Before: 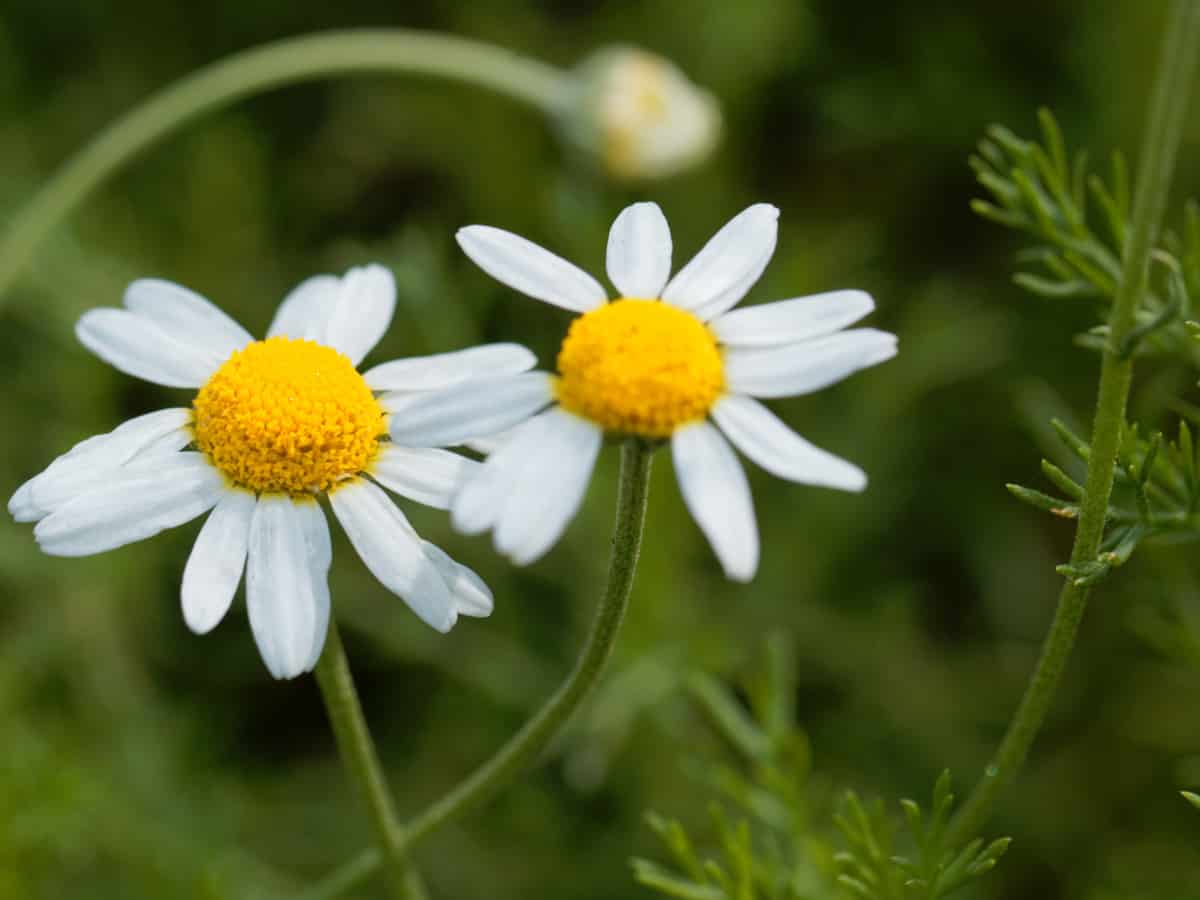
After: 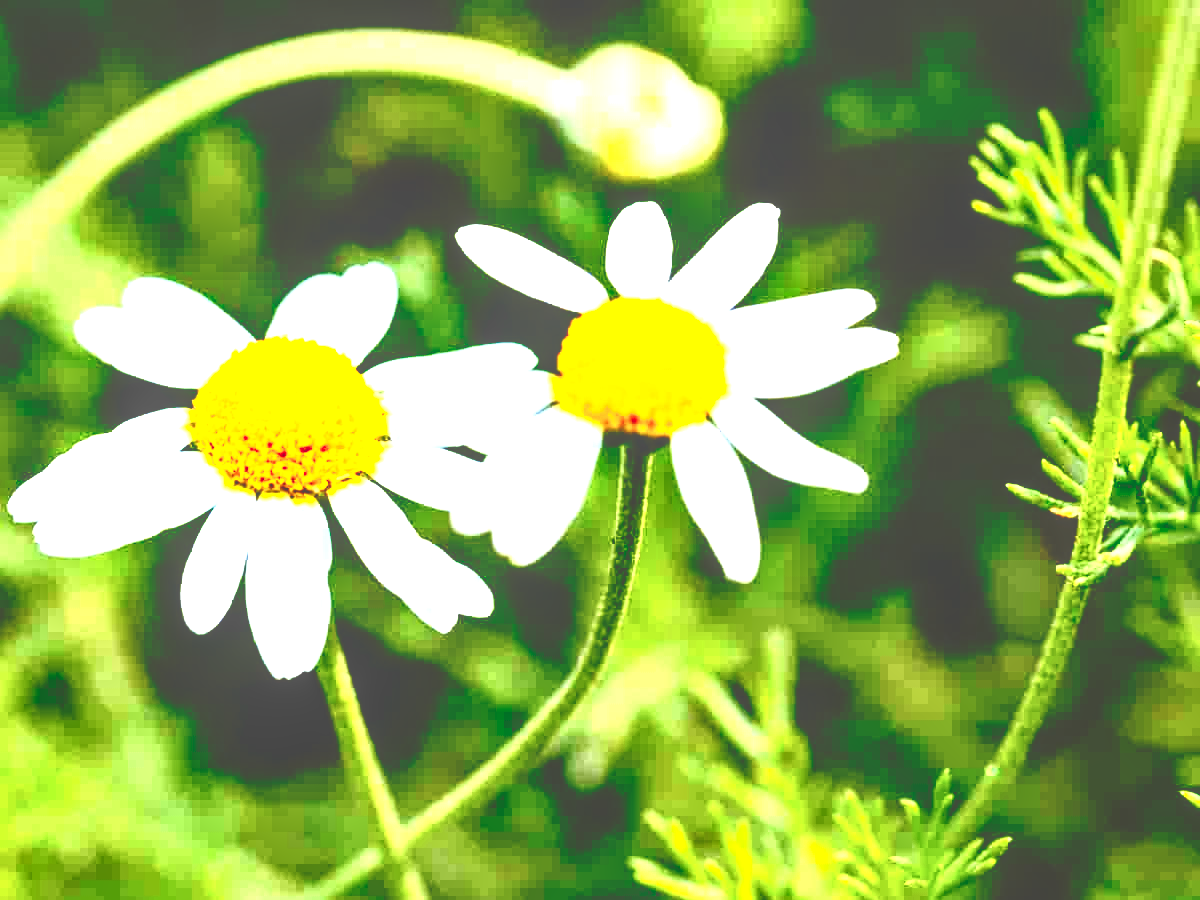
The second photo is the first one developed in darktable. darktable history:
levels: white 90.65%, levels [0.008, 0.318, 0.836]
base curve: curves: ch0 [(0, 0.02) (0.083, 0.036) (1, 1)], preserve colors none
exposure: black level correction 0.001, exposure 1.655 EV, compensate exposure bias true, compensate highlight preservation false
contrast brightness saturation: contrast 0.381, brightness 0.112
contrast equalizer: octaves 7, y [[0.6 ×6], [0.55 ×6], [0 ×6], [0 ×6], [0 ×6]]
local contrast: on, module defaults
tone equalizer: smoothing diameter 2.07%, edges refinement/feathering 16.08, mask exposure compensation -1.57 EV, filter diffusion 5
